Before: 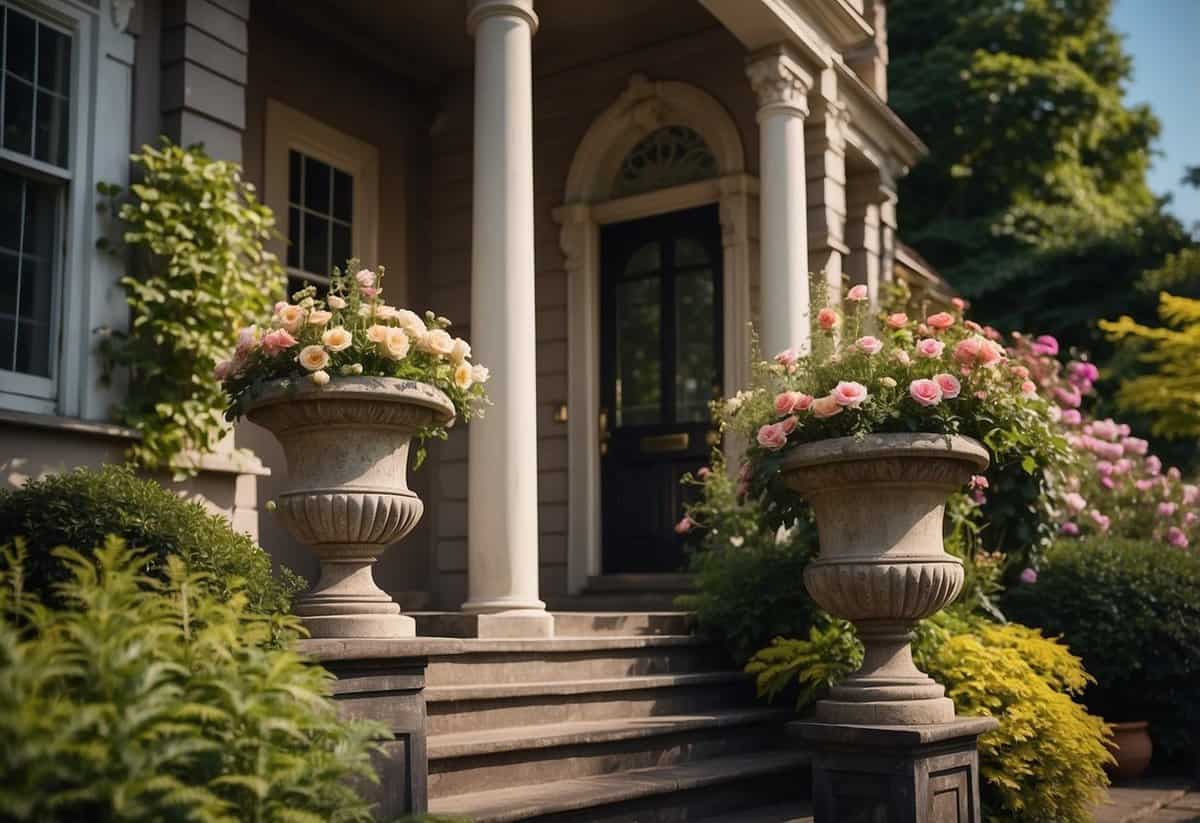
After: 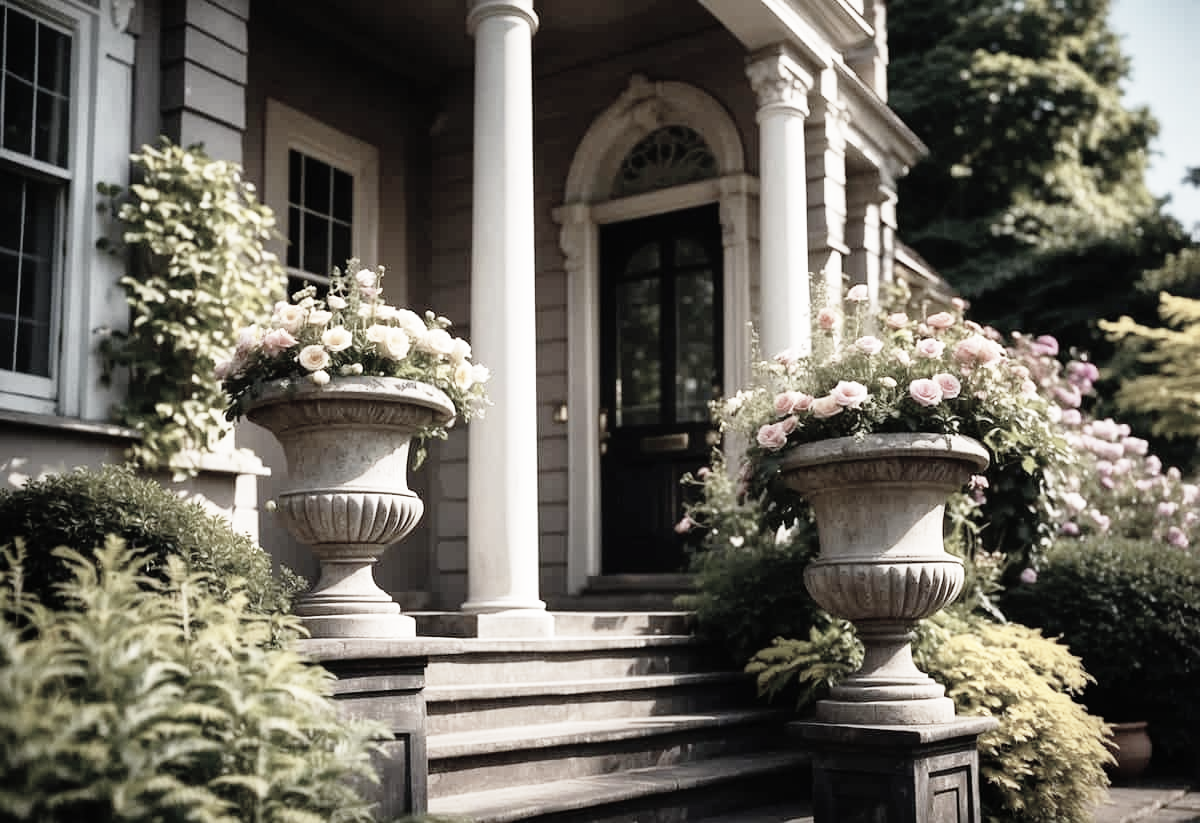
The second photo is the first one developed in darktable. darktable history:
color correction: highlights b* 0.006, saturation 0.325
base curve: curves: ch0 [(0, 0) (0.012, 0.01) (0.073, 0.168) (0.31, 0.711) (0.645, 0.957) (1, 1)], preserve colors none
color zones: curves: ch0 [(0.25, 0.5) (0.463, 0.627) (0.484, 0.637) (0.75, 0.5)]
